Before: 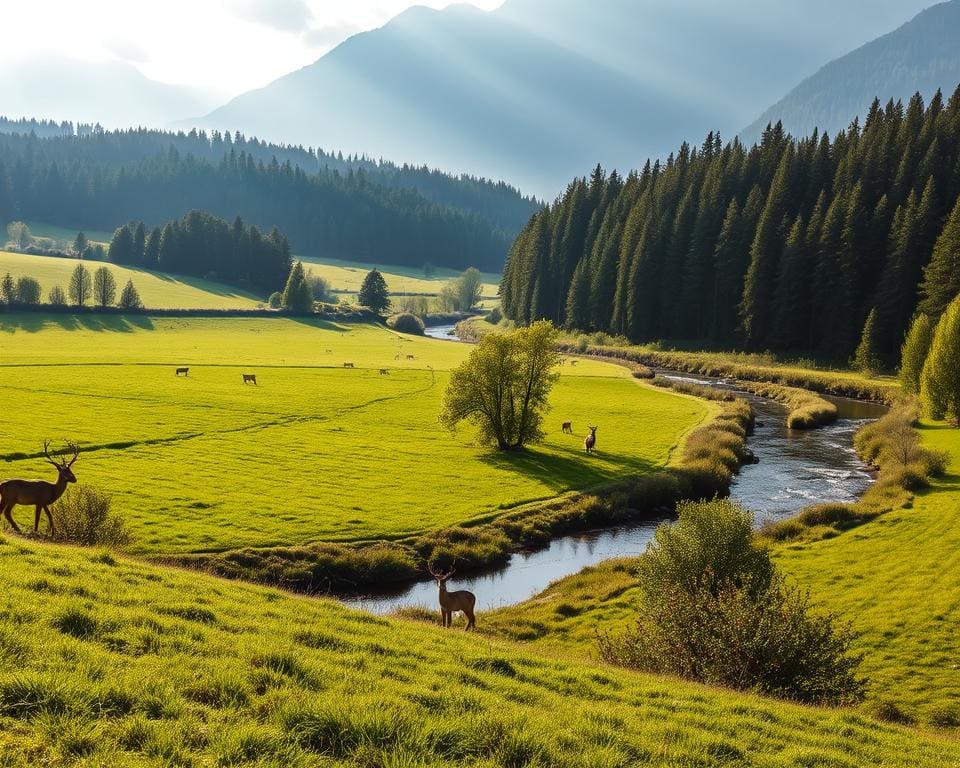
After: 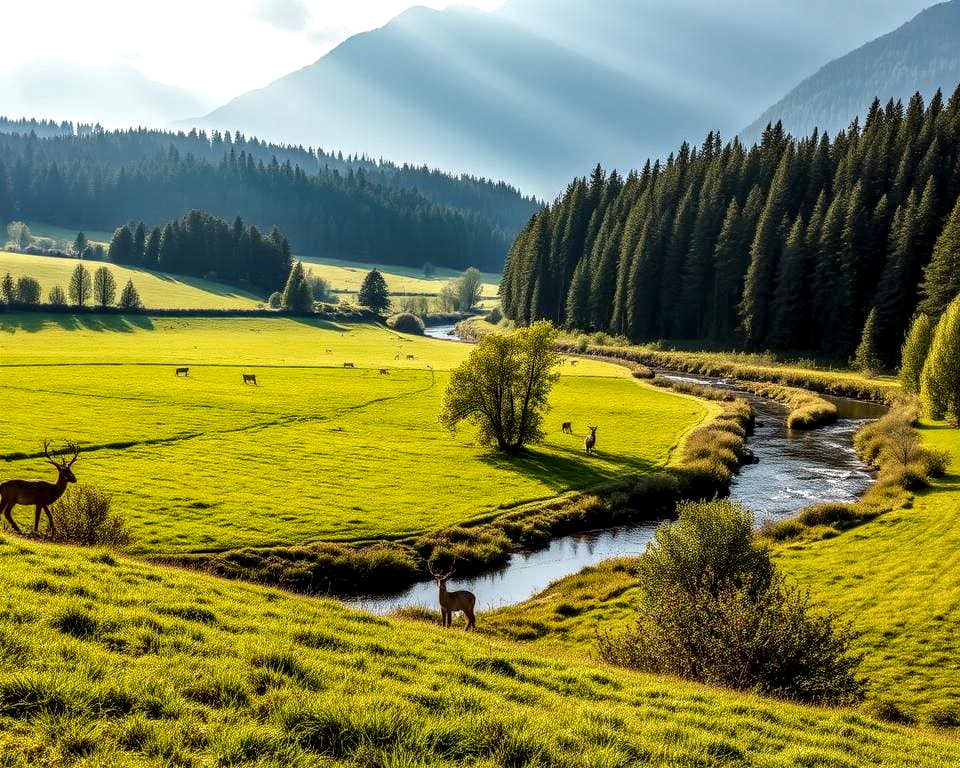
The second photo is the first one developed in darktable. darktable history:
local contrast: highlights 21%, shadows 71%, detail 170%
contrast brightness saturation: contrast 0.026, brightness 0.057, saturation 0.132
